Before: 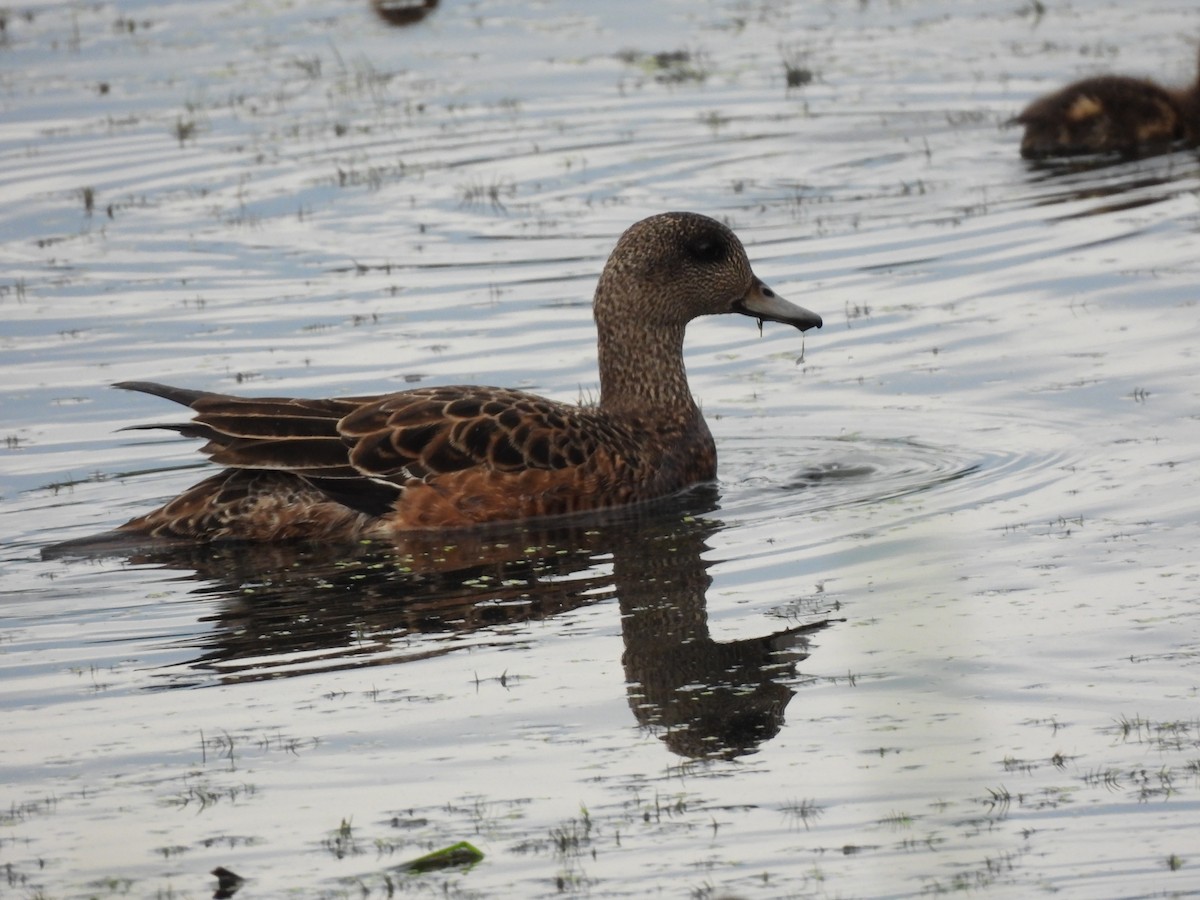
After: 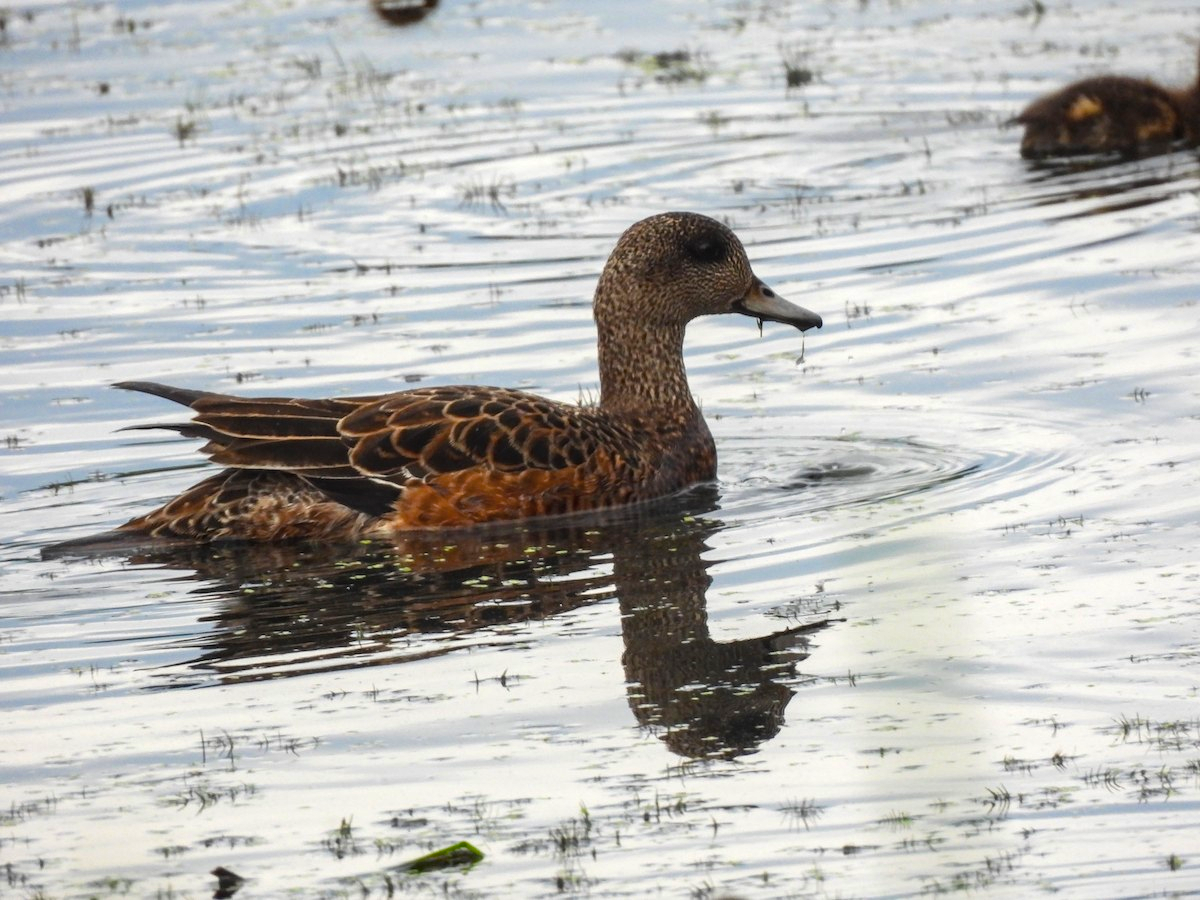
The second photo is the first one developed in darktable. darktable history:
color balance rgb: perceptual saturation grading › global saturation 19.68%, perceptual brilliance grading › highlights 10.374%, perceptual brilliance grading › mid-tones 4.544%, global vibrance 16.149%, saturation formula JzAzBz (2021)
local contrast: on, module defaults
exposure: exposure 0.296 EV, compensate highlight preservation false
